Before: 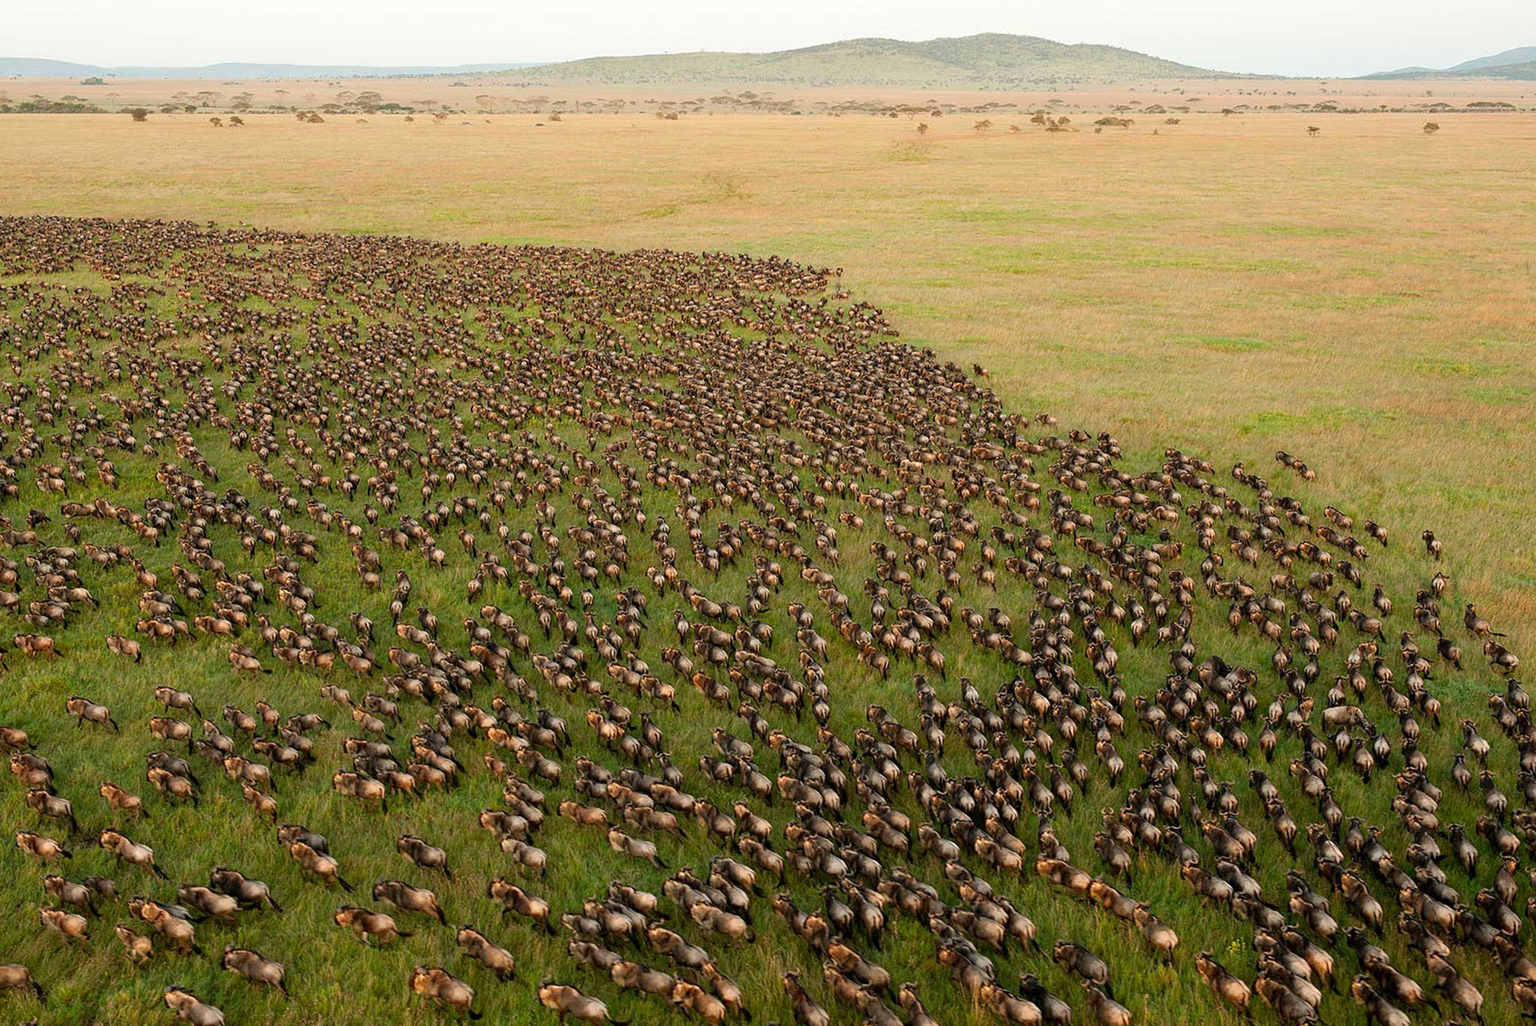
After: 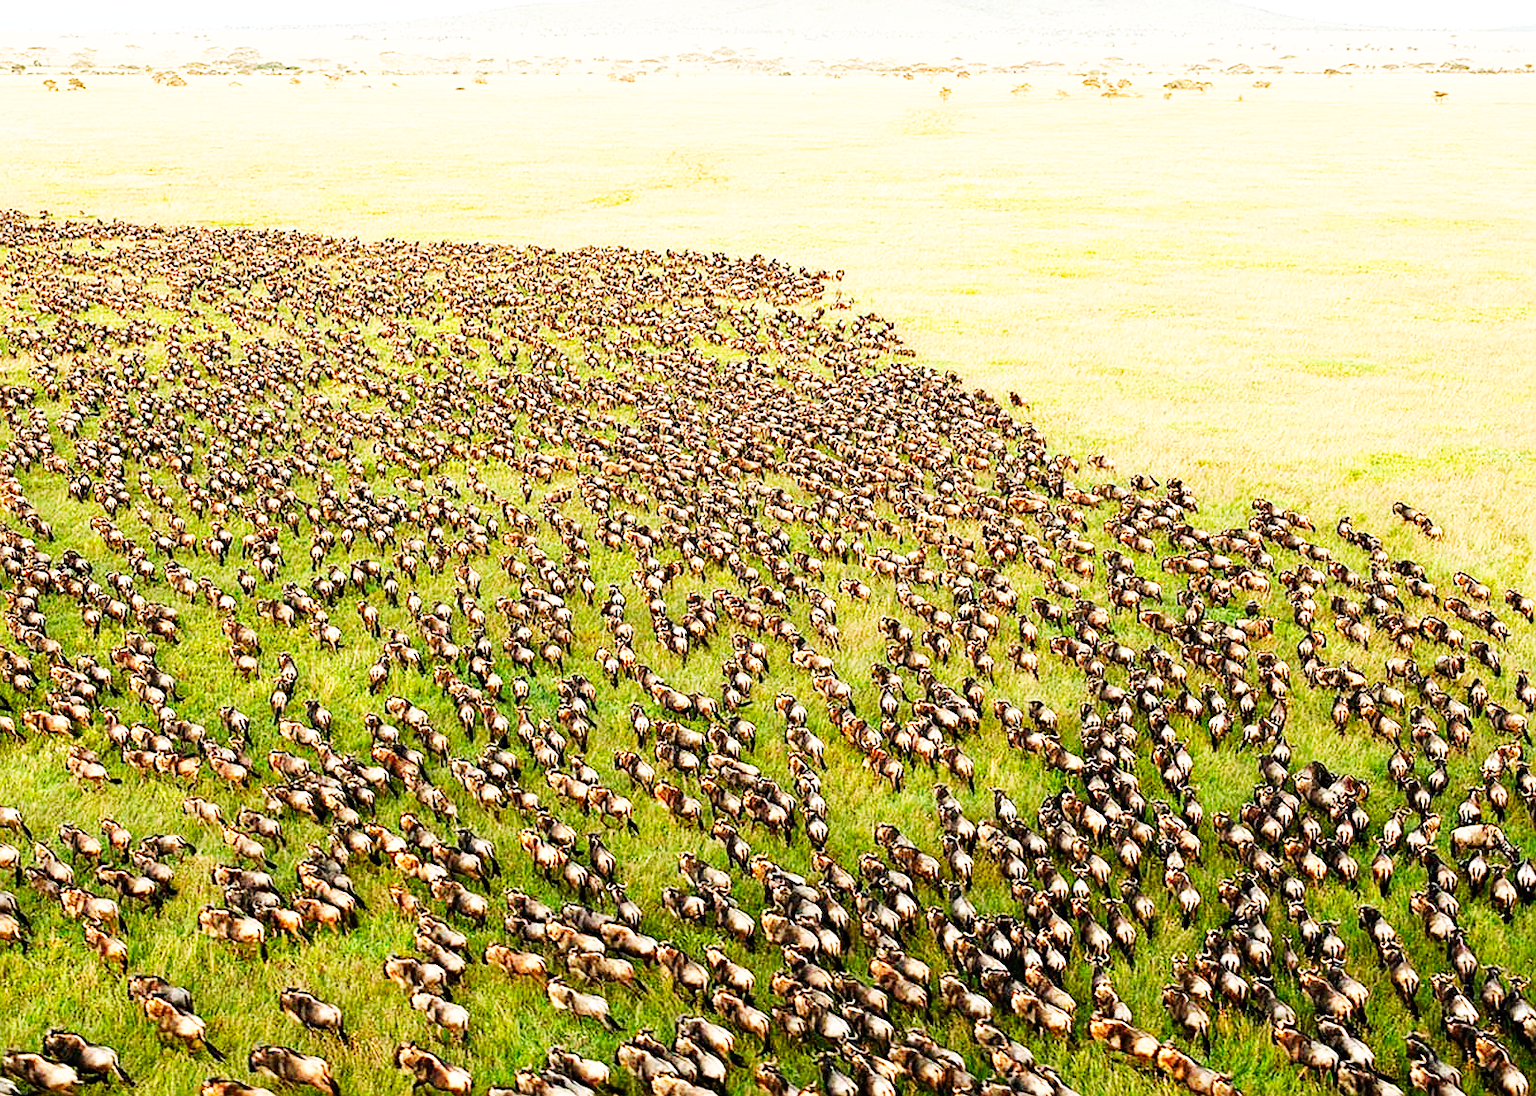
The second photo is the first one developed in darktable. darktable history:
sharpen: on, module defaults
exposure: black level correction 0, exposure 0.499 EV, compensate highlight preservation false
crop: left 11.491%, top 5.371%, right 9.553%, bottom 10.232%
base curve: curves: ch0 [(0, 0) (0.007, 0.004) (0.027, 0.03) (0.046, 0.07) (0.207, 0.54) (0.442, 0.872) (0.673, 0.972) (1, 1)], preserve colors none
